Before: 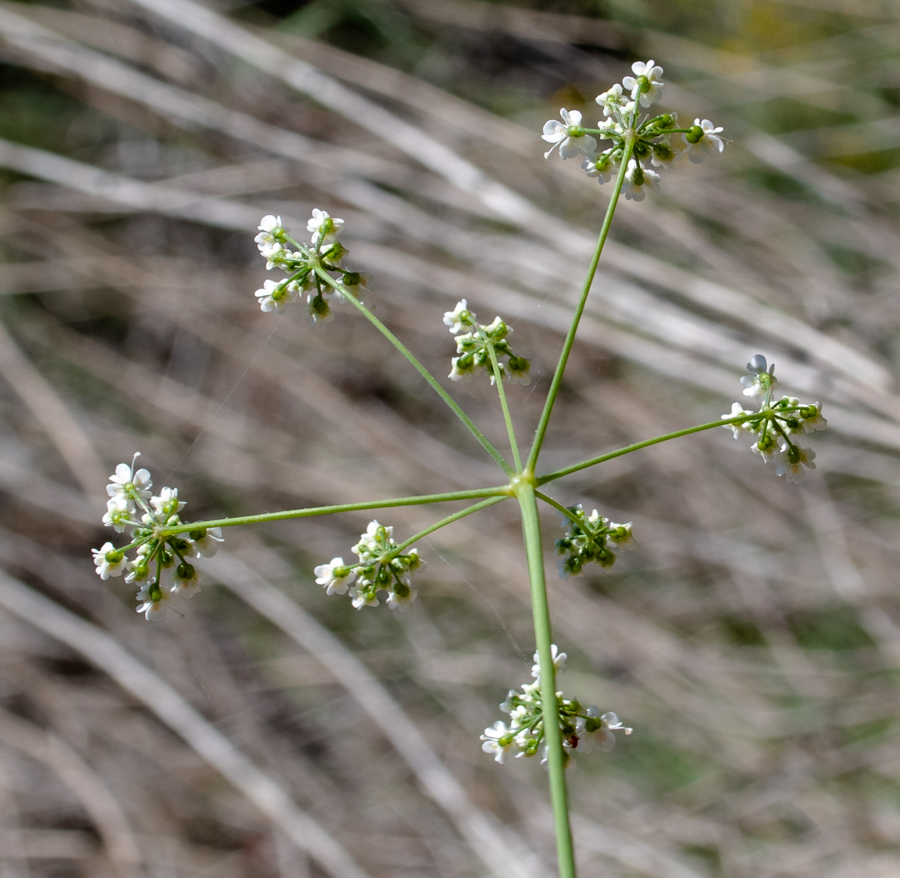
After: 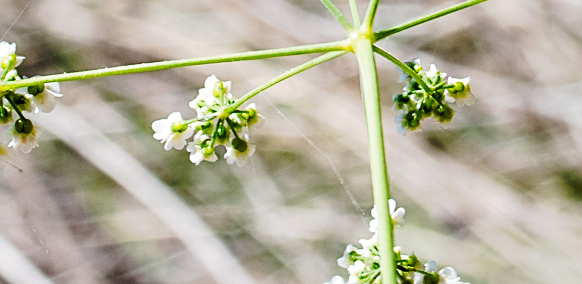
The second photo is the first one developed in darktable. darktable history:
crop: left 18.004%, top 50.696%, right 17.293%, bottom 16.893%
tone curve: curves: ch0 [(0, 0) (0.003, 0.003) (0.011, 0.013) (0.025, 0.029) (0.044, 0.052) (0.069, 0.082) (0.1, 0.118) (0.136, 0.161) (0.177, 0.21) (0.224, 0.27) (0.277, 0.38) (0.335, 0.49) (0.399, 0.594) (0.468, 0.692) (0.543, 0.794) (0.623, 0.857) (0.709, 0.919) (0.801, 0.955) (0.898, 0.978) (1, 1)], preserve colors none
sharpen: on, module defaults
